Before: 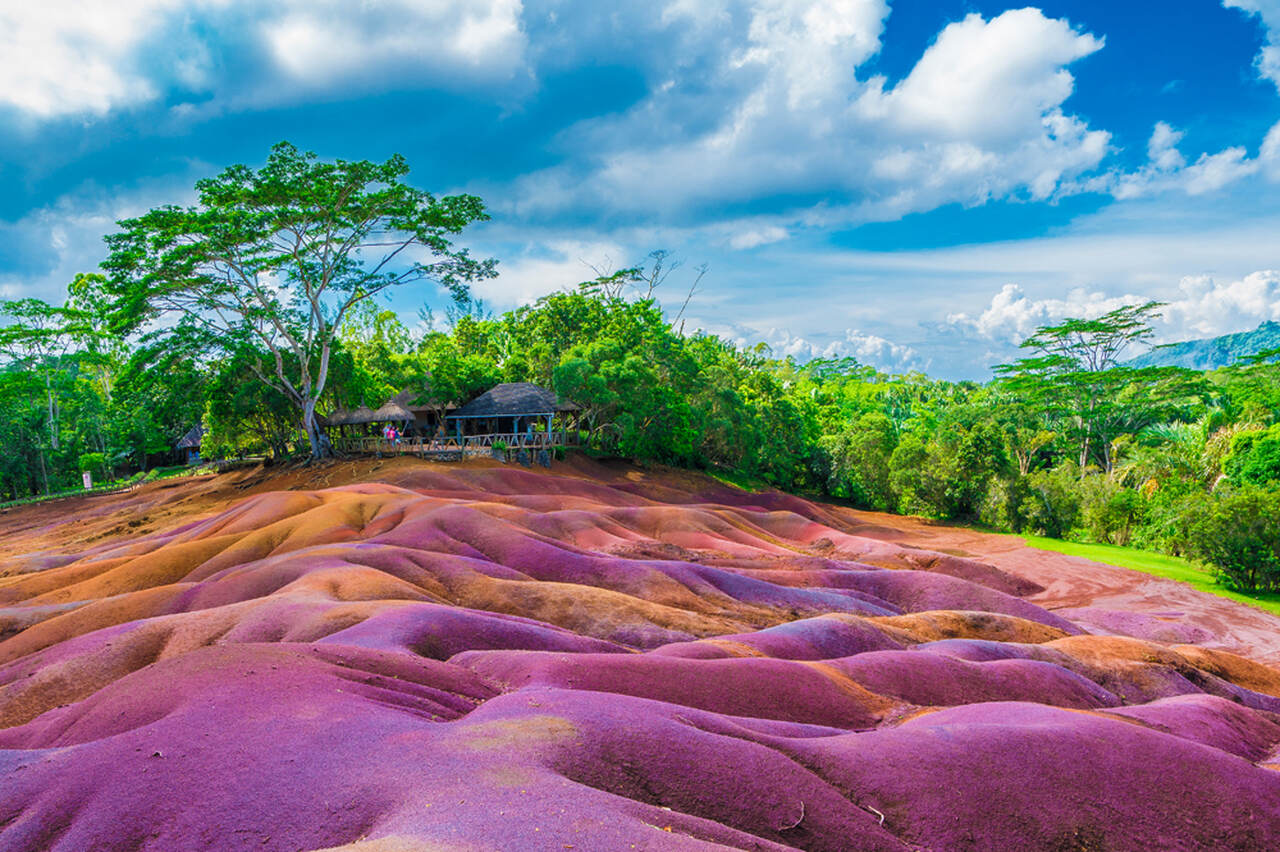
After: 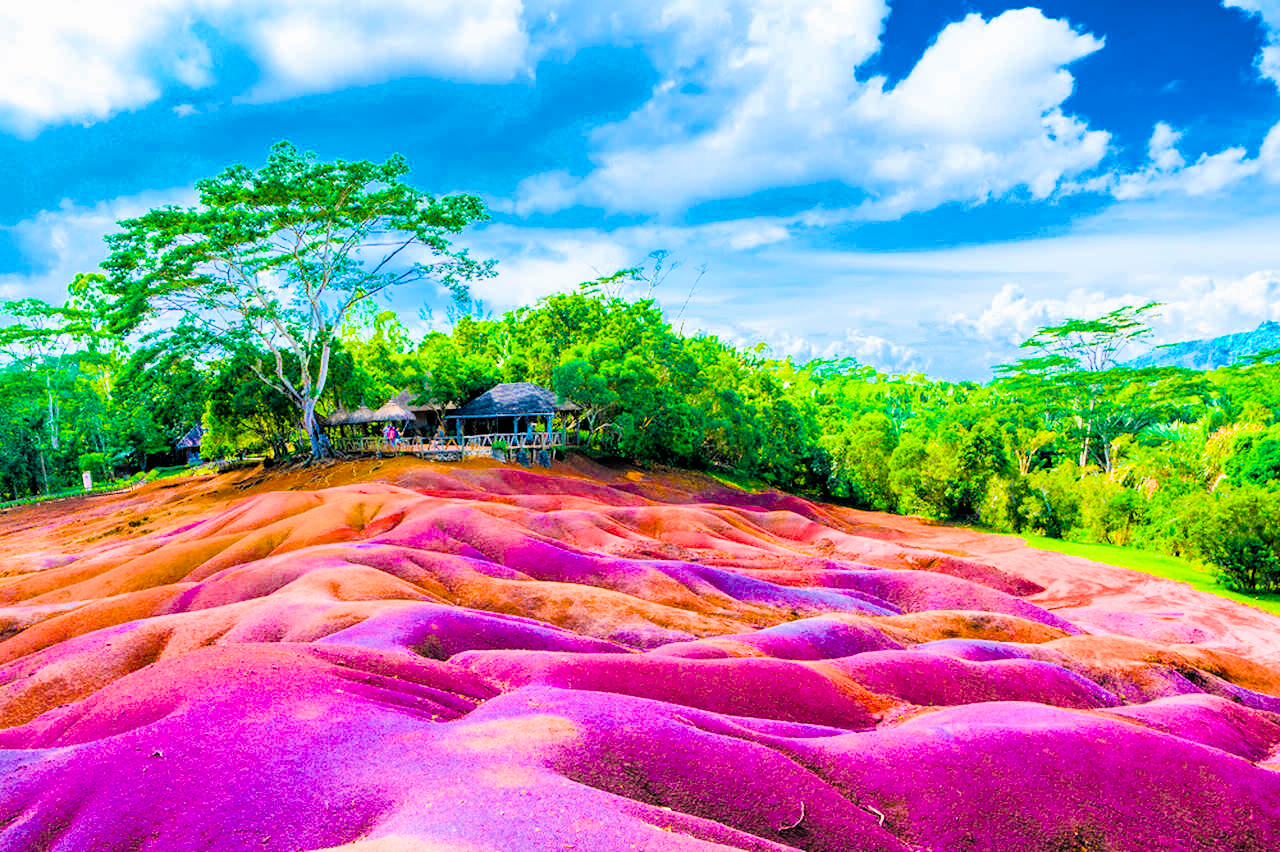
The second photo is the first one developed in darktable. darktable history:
filmic rgb: black relative exposure -4.41 EV, white relative exposure 5 EV, hardness 2.18, latitude 40.52%, contrast 1.153, highlights saturation mix 11.38%, shadows ↔ highlights balance 0.983%
tone equalizer: -8 EV -0.757 EV, -7 EV -0.726 EV, -6 EV -0.576 EV, -5 EV -0.392 EV, -3 EV 0.395 EV, -2 EV 0.6 EV, -1 EV 0.678 EV, +0 EV 0.74 EV, smoothing diameter 24.84%, edges refinement/feathering 13.87, preserve details guided filter
exposure: exposure 0.951 EV, compensate exposure bias true, compensate highlight preservation false
color balance rgb: linear chroma grading › global chroma 14.363%, perceptual saturation grading › global saturation 25.868%, perceptual brilliance grading › highlights 11.768%, saturation formula JzAzBz (2021)
